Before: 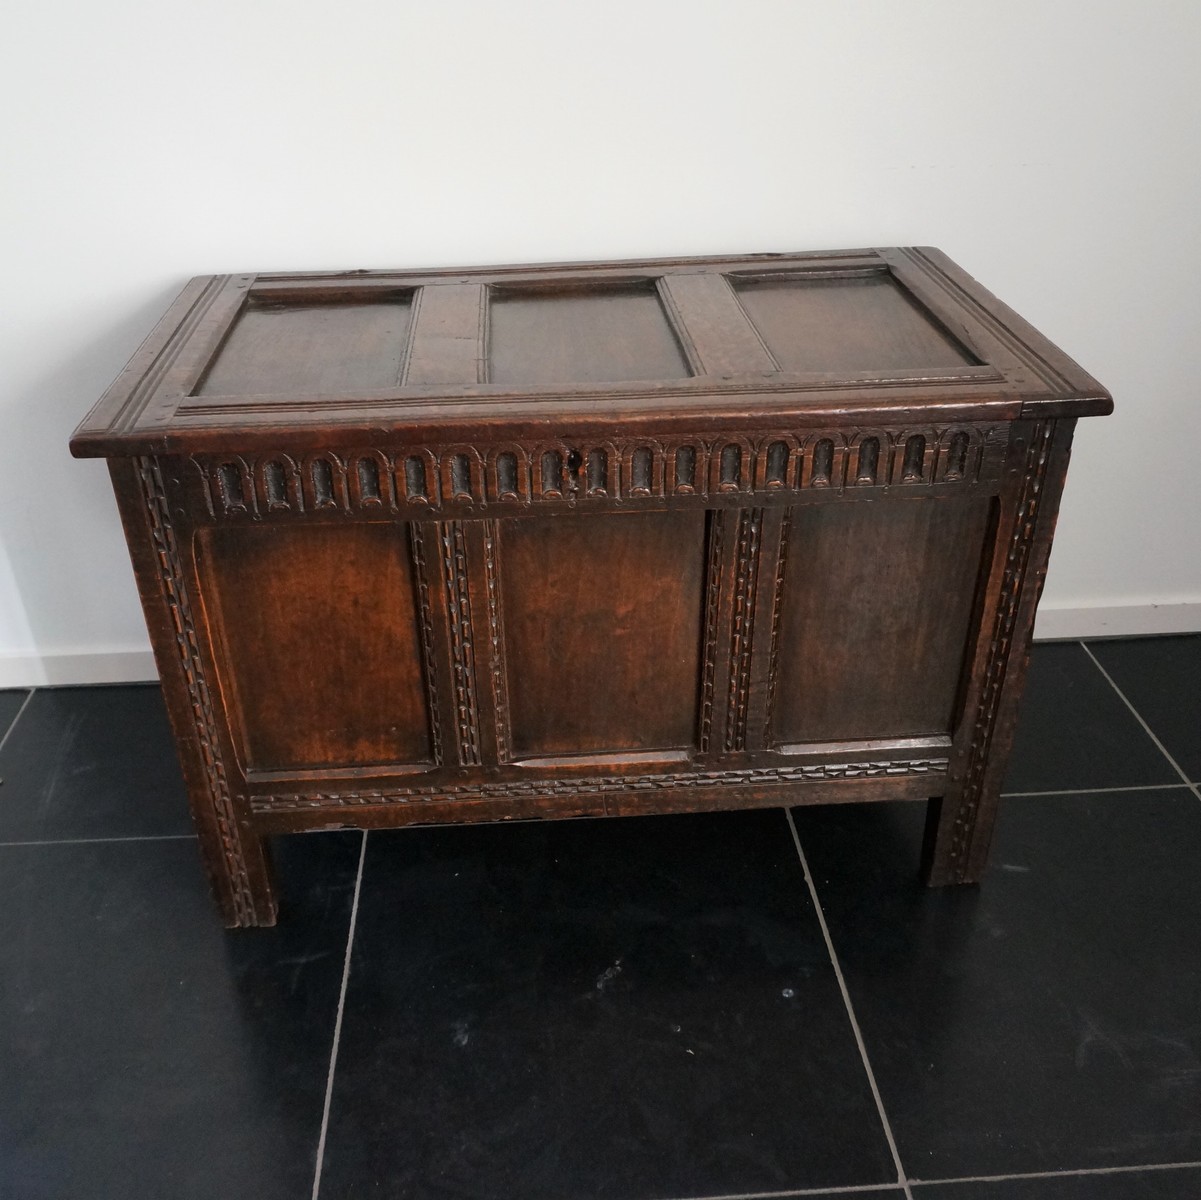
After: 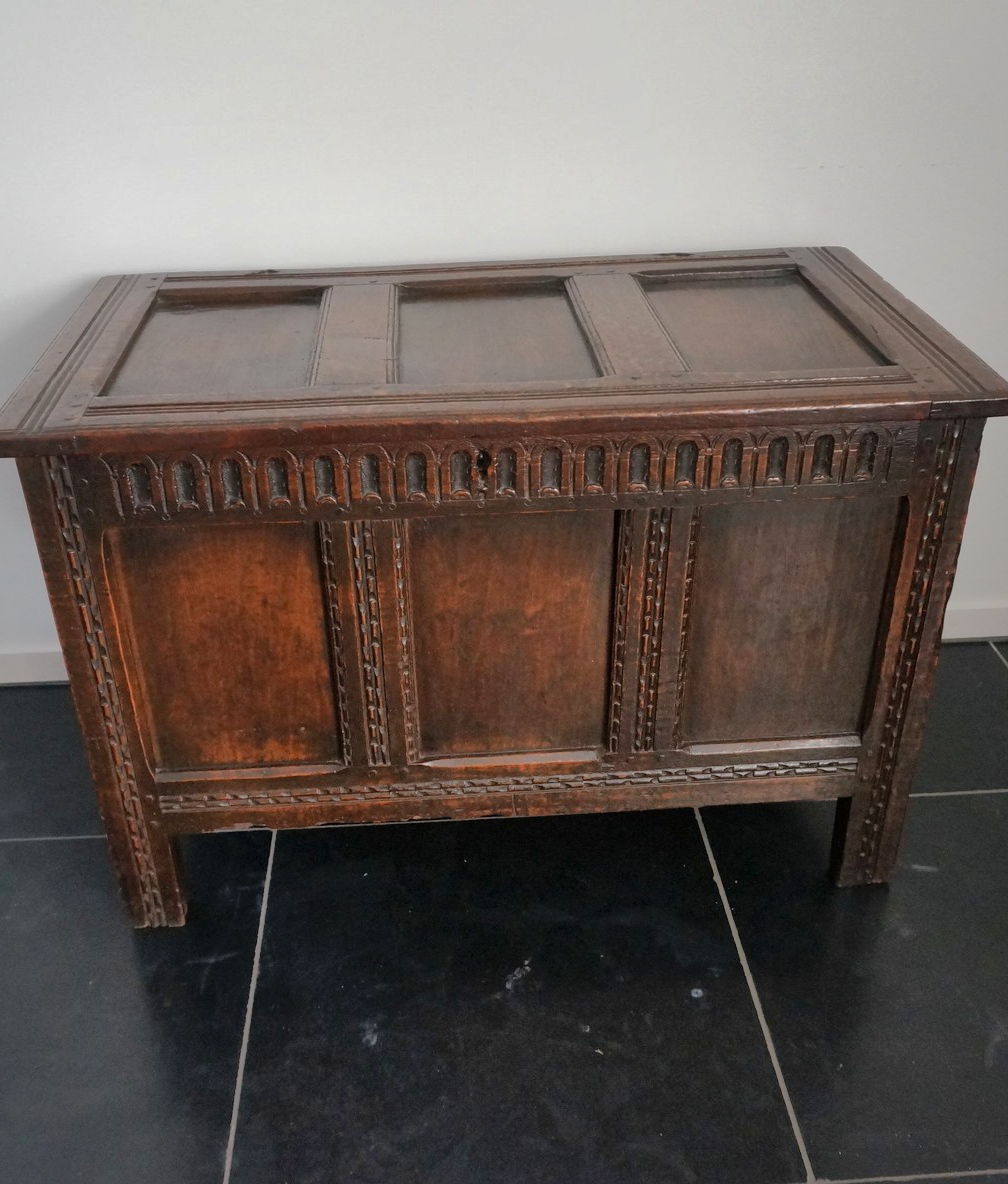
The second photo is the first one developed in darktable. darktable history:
crop: left 7.598%, right 7.873%
shadows and highlights: highlights -60
